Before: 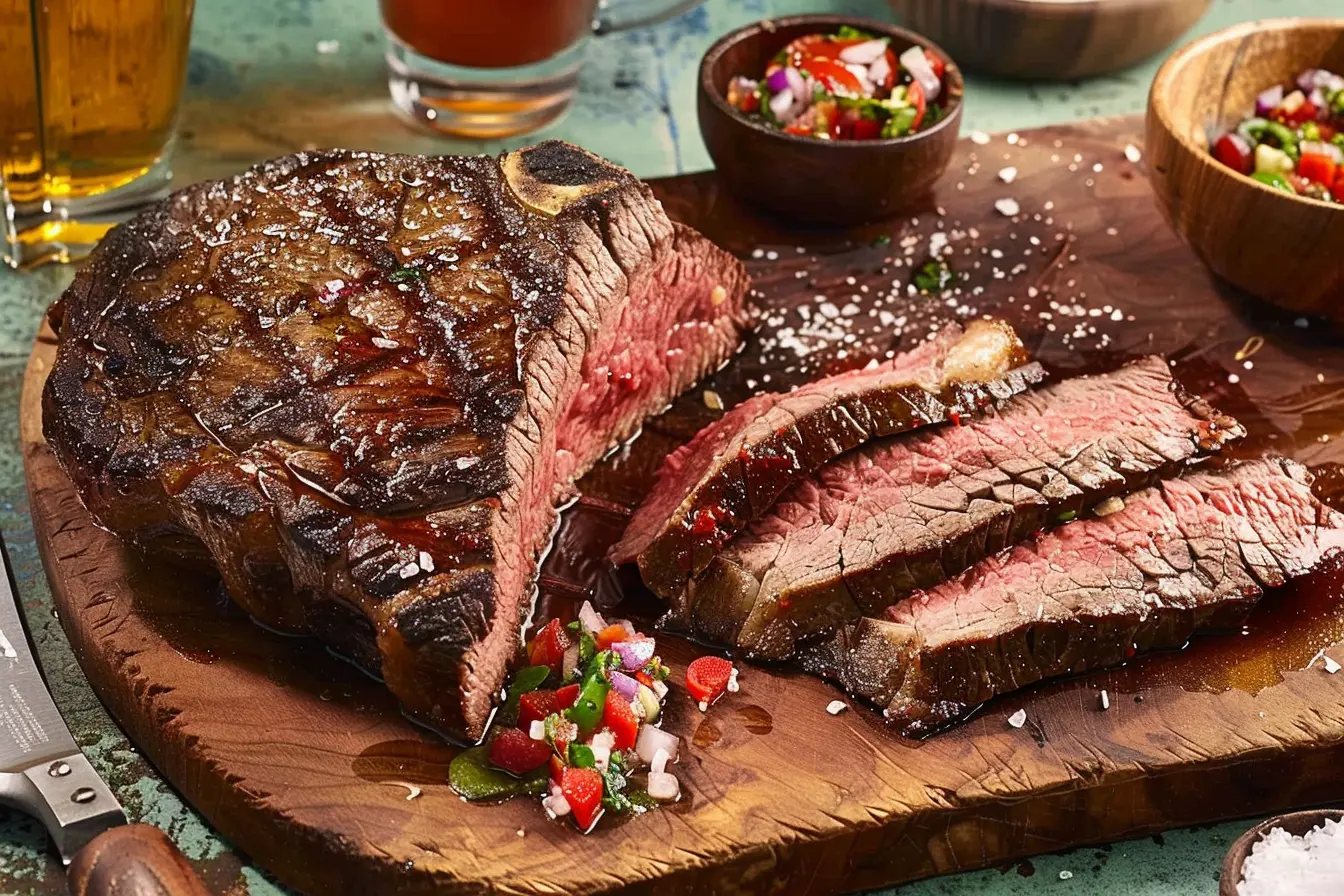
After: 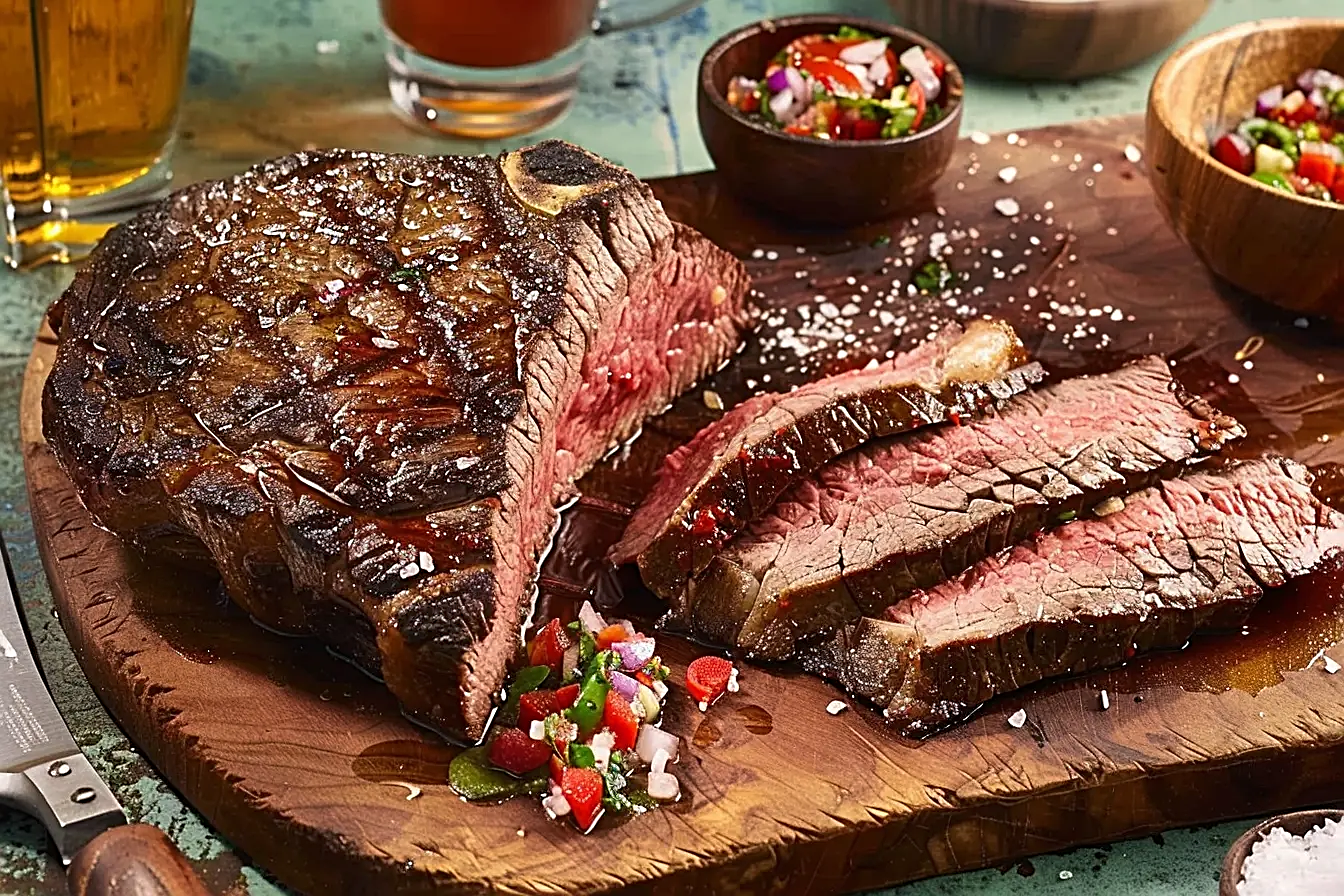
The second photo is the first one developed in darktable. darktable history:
sharpen: radius 2.74
